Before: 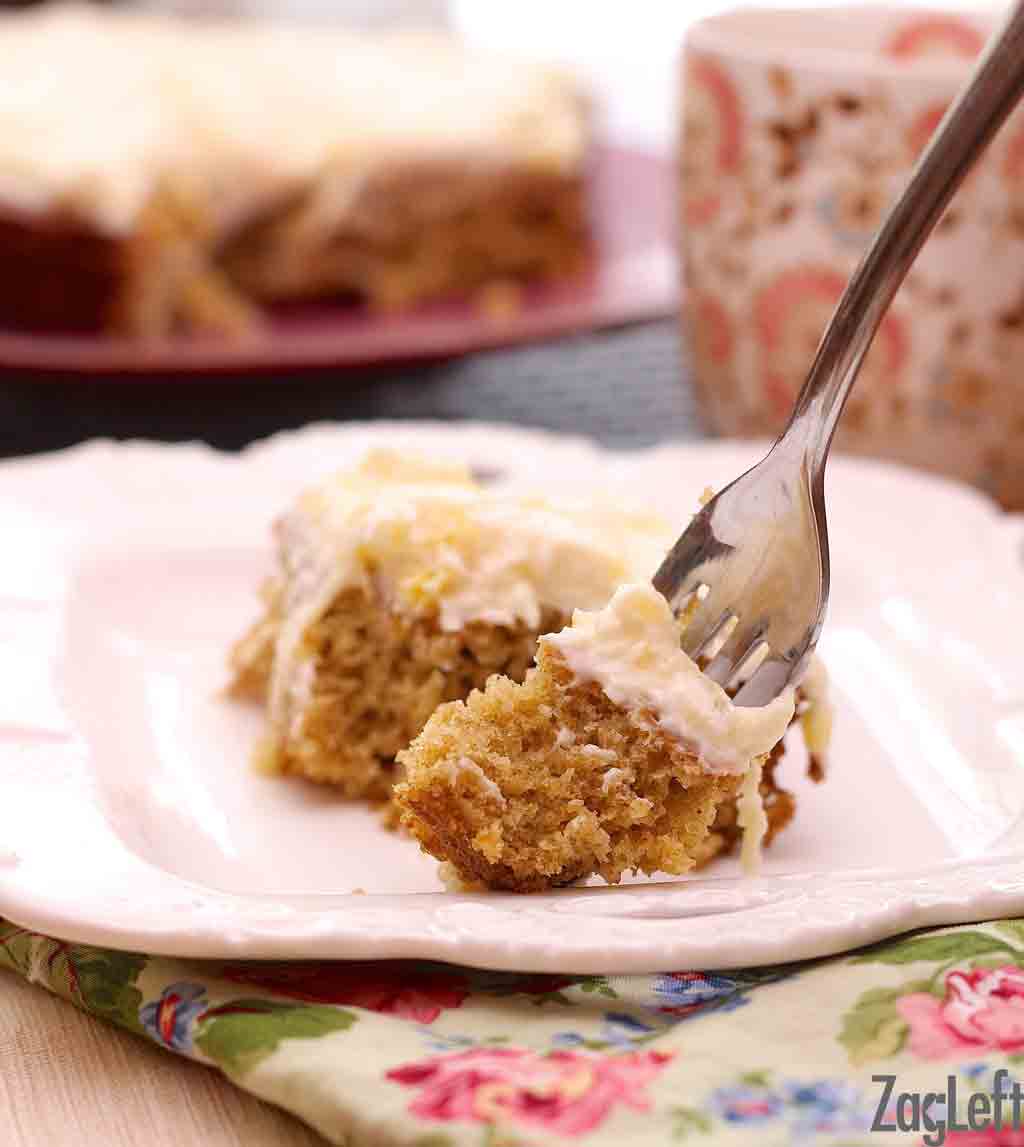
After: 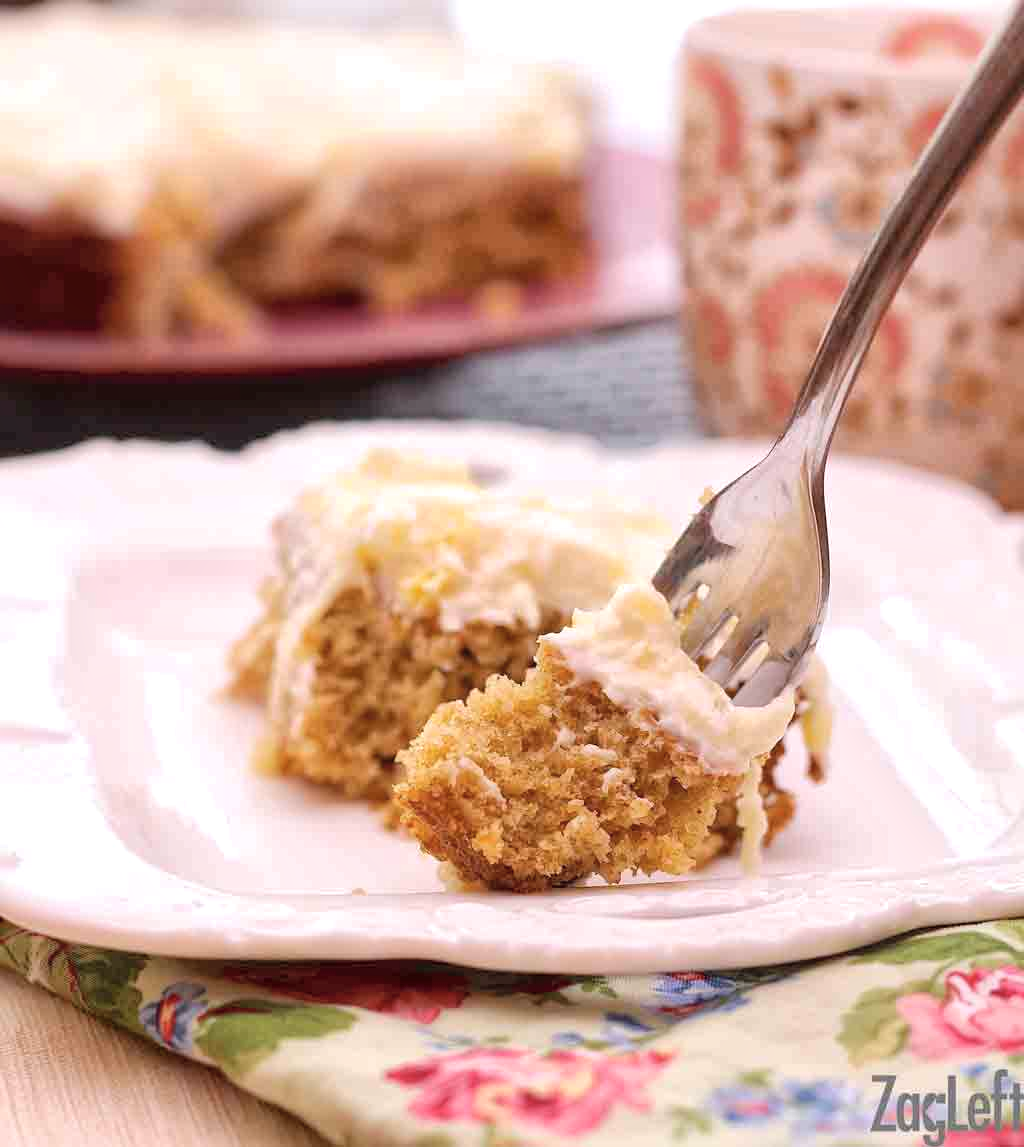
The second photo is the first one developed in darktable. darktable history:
global tonemap: drago (1, 100), detail 1
white balance: red 1.004, blue 1.024
